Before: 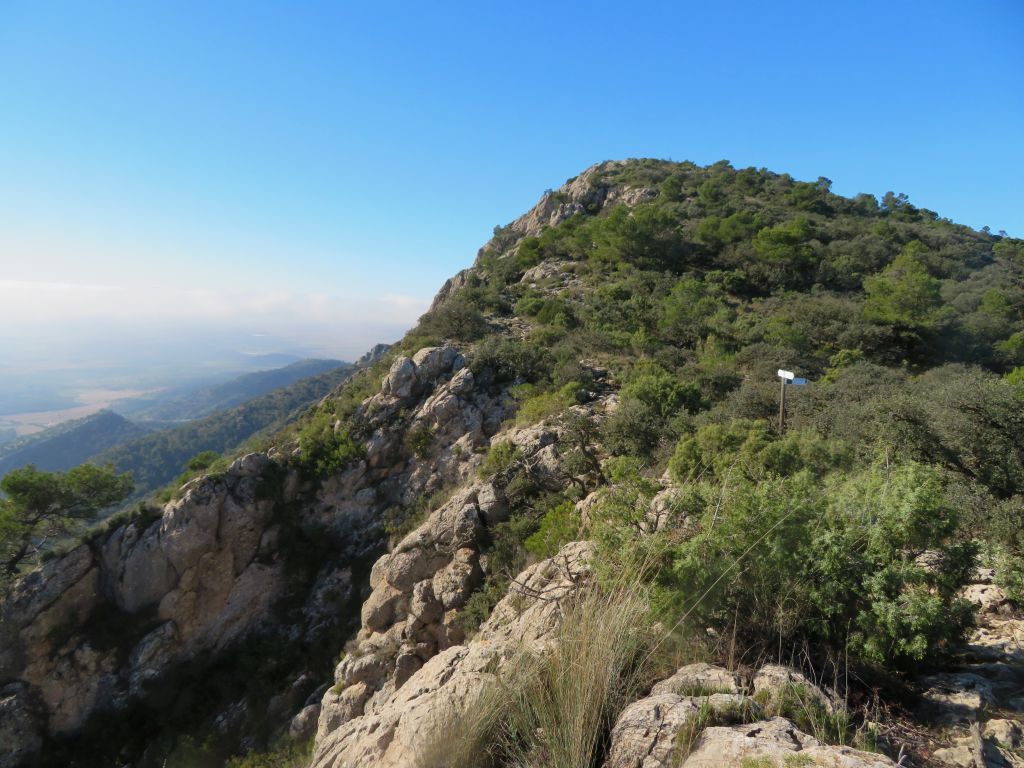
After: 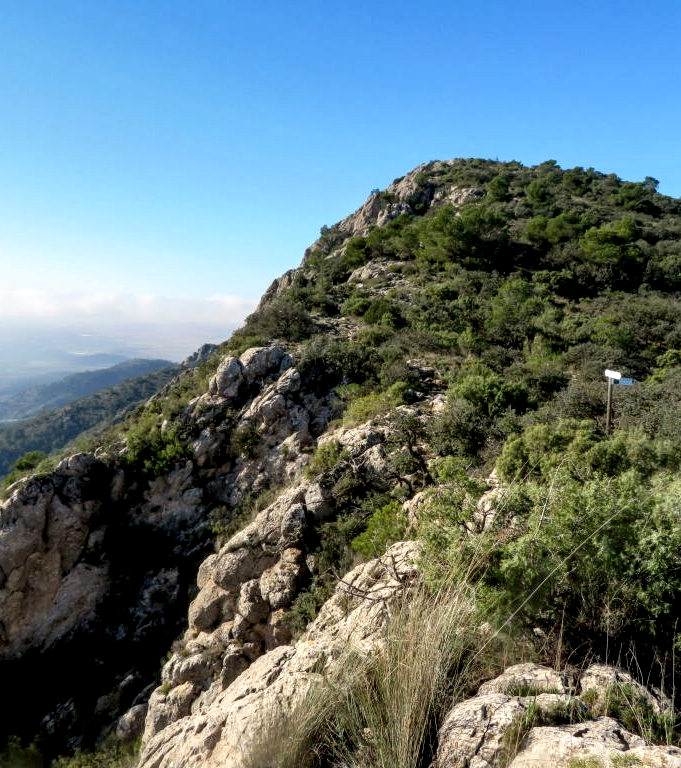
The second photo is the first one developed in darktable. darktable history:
local contrast: highlights 65%, shadows 54%, detail 169%, midtone range 0.514
crop: left 16.899%, right 16.556%
exposure: black level correction 0.007, compensate highlight preservation false
